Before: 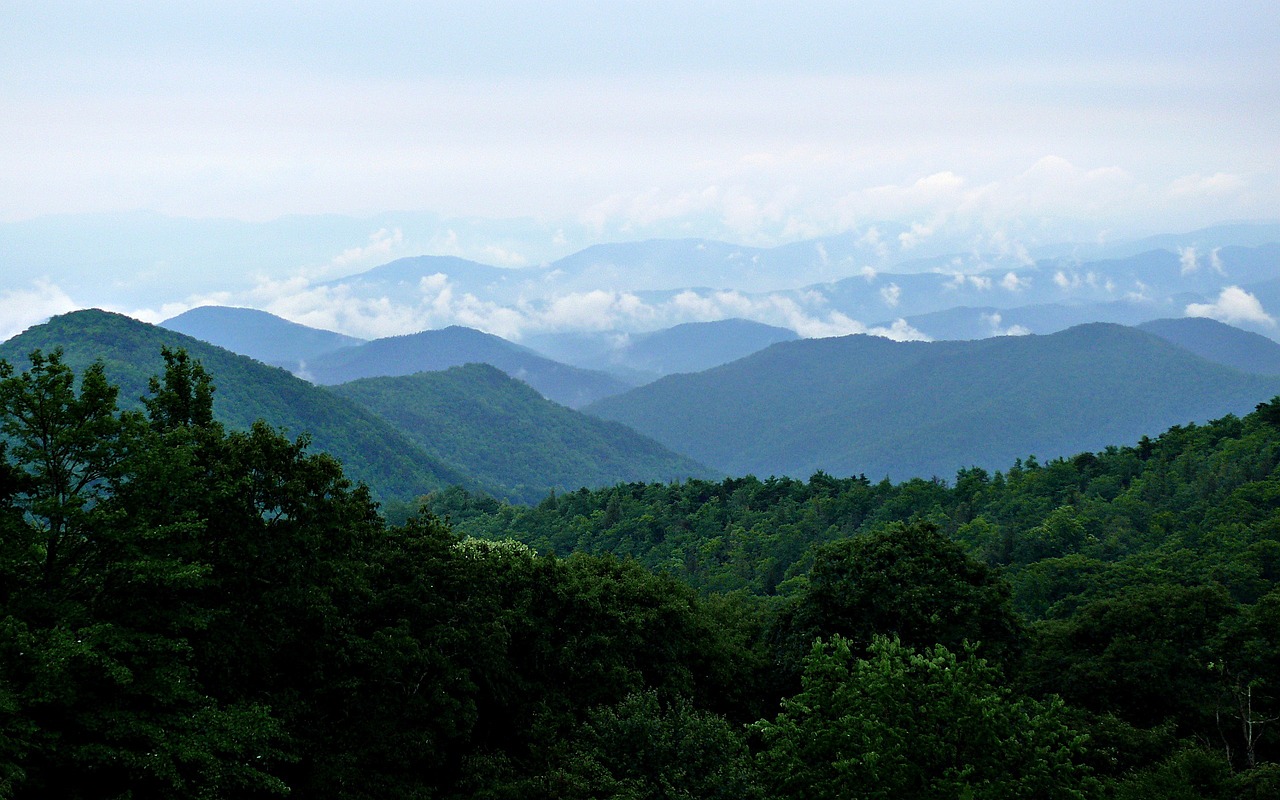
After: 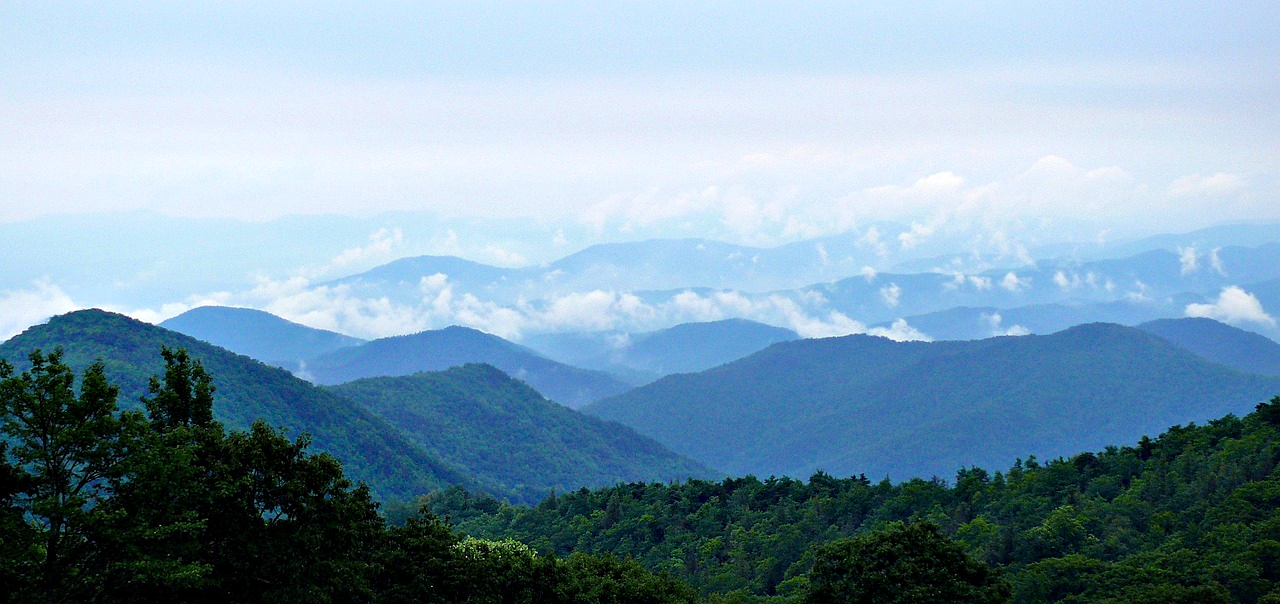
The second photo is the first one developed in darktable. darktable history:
color balance rgb: shadows lift › luminance -21.668%, shadows lift › chroma 8.741%, shadows lift › hue 284.9°, perceptual saturation grading › global saturation 31.179%, global vibrance 9.906%
exposure: exposure 0.018 EV, compensate exposure bias true, compensate highlight preservation false
local contrast: mode bilateral grid, contrast 20, coarseness 51, detail 119%, midtone range 0.2
crop: bottom 24.476%
